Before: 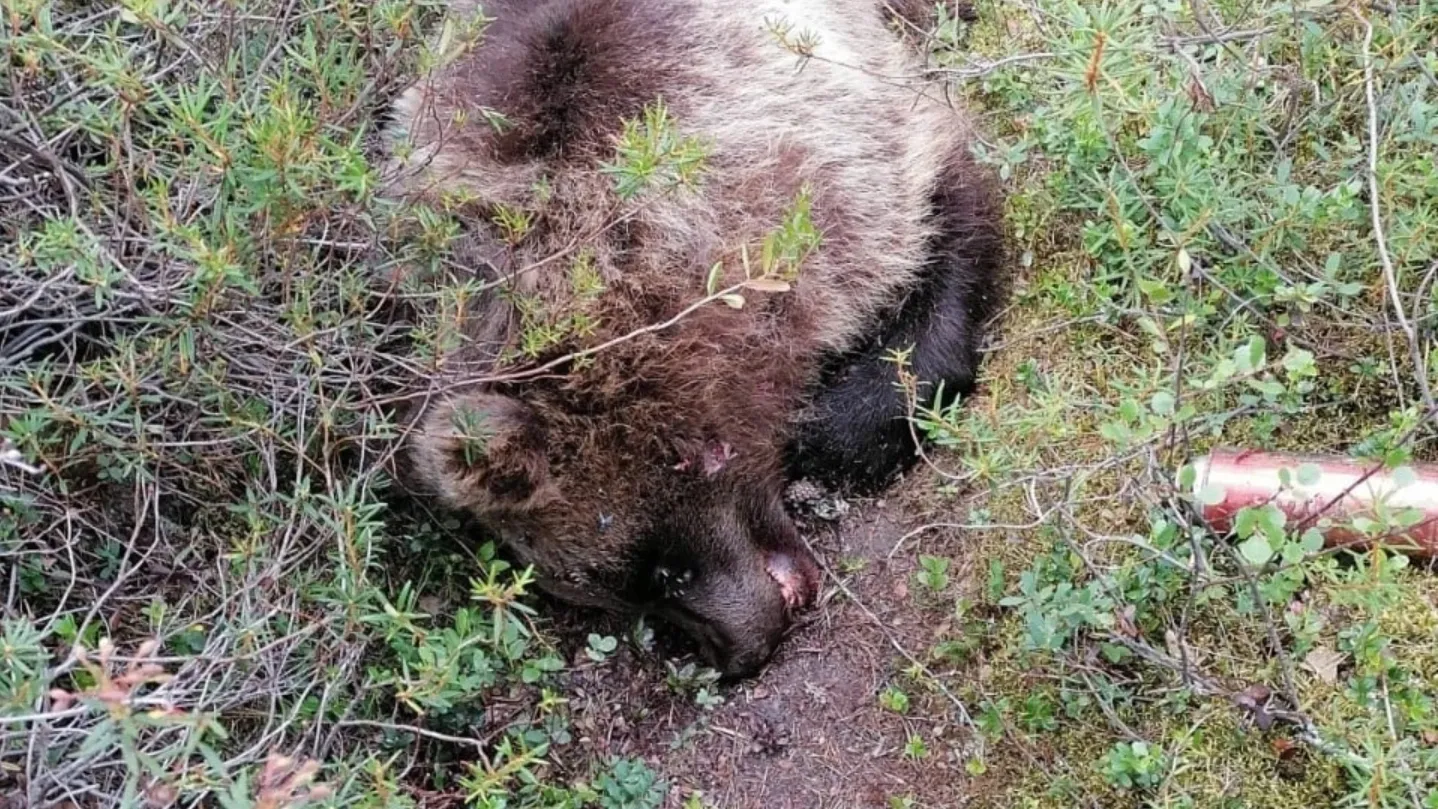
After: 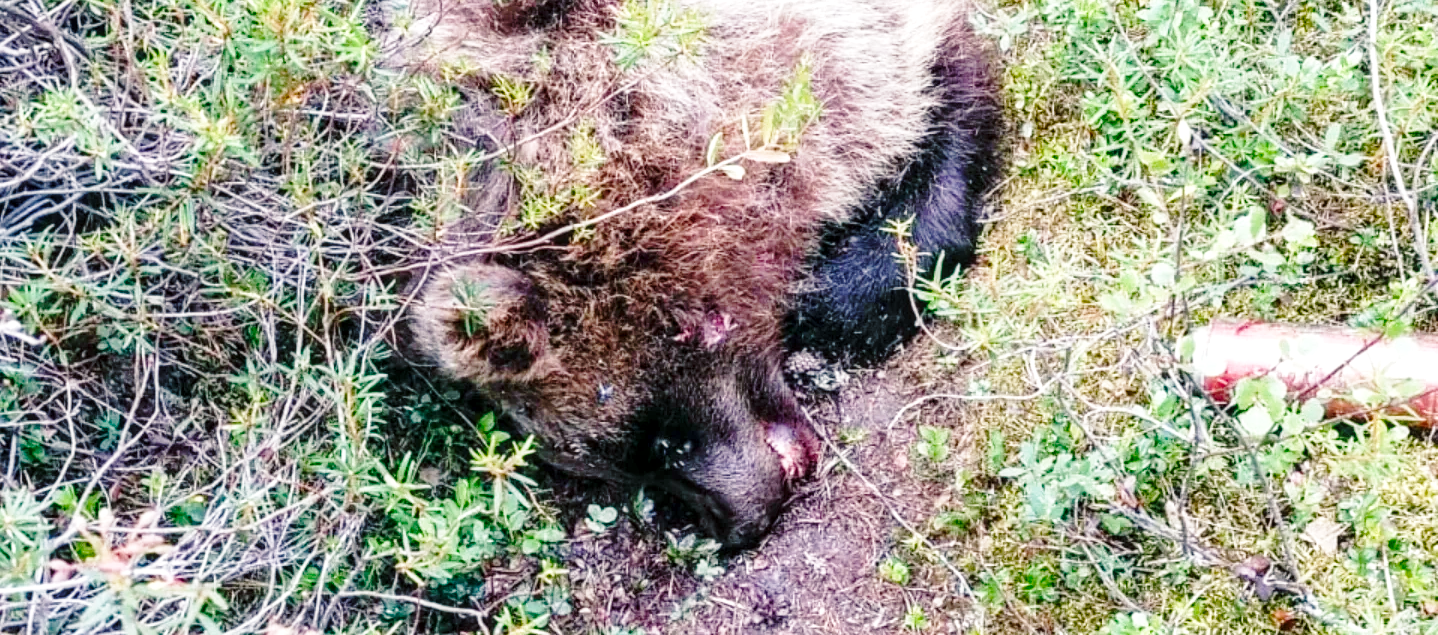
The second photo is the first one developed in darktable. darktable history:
crop and rotate: top 15.965%, bottom 5.516%
color balance rgb: shadows lift › chroma 5.689%, shadows lift › hue 238.15°, linear chroma grading › shadows -8.254%, linear chroma grading › global chroma 9.841%, perceptual saturation grading › global saturation 25.462%, perceptual saturation grading › highlights -50.382%, perceptual saturation grading › shadows 30.825%, global vibrance 20%
contrast brightness saturation: contrast 0.006, saturation -0.05
exposure: exposure 0.218 EV, compensate highlight preservation false
local contrast: on, module defaults
base curve: curves: ch0 [(0, 0) (0.028, 0.03) (0.121, 0.232) (0.46, 0.748) (0.859, 0.968) (1, 1)], preserve colors none
